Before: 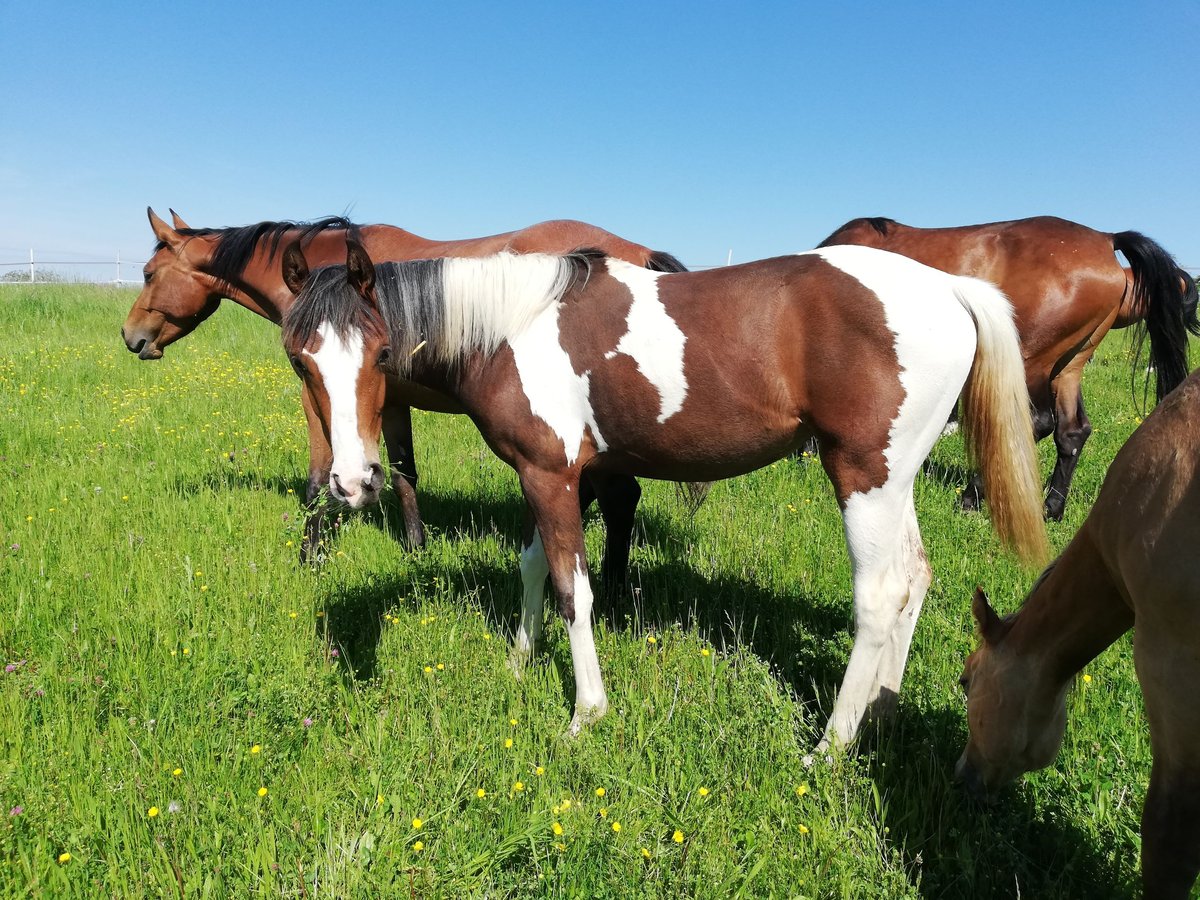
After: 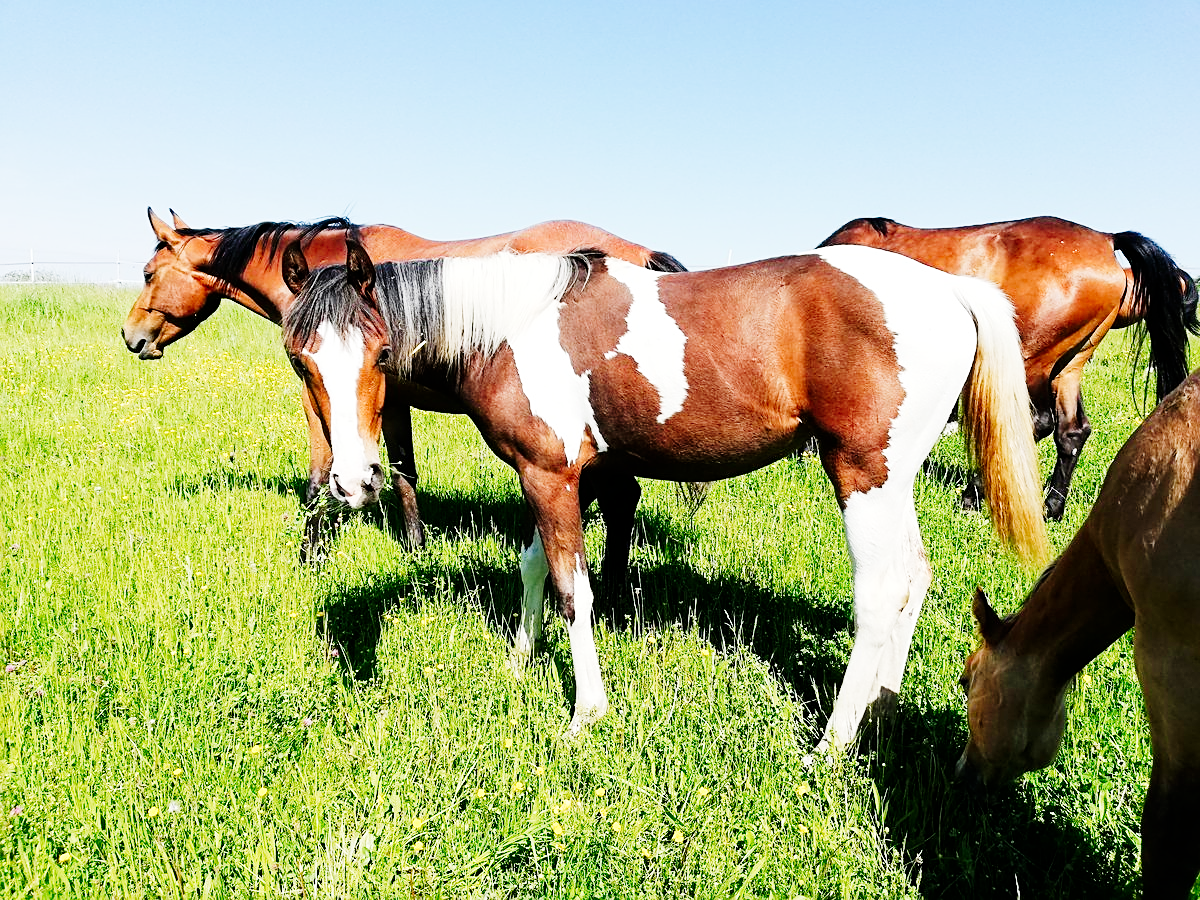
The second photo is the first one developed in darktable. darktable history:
tone curve: curves: ch0 [(0, 0) (0.004, 0) (0.133, 0.071) (0.325, 0.456) (0.832, 0.957) (1, 1)], preserve colors none
sharpen: on, module defaults
